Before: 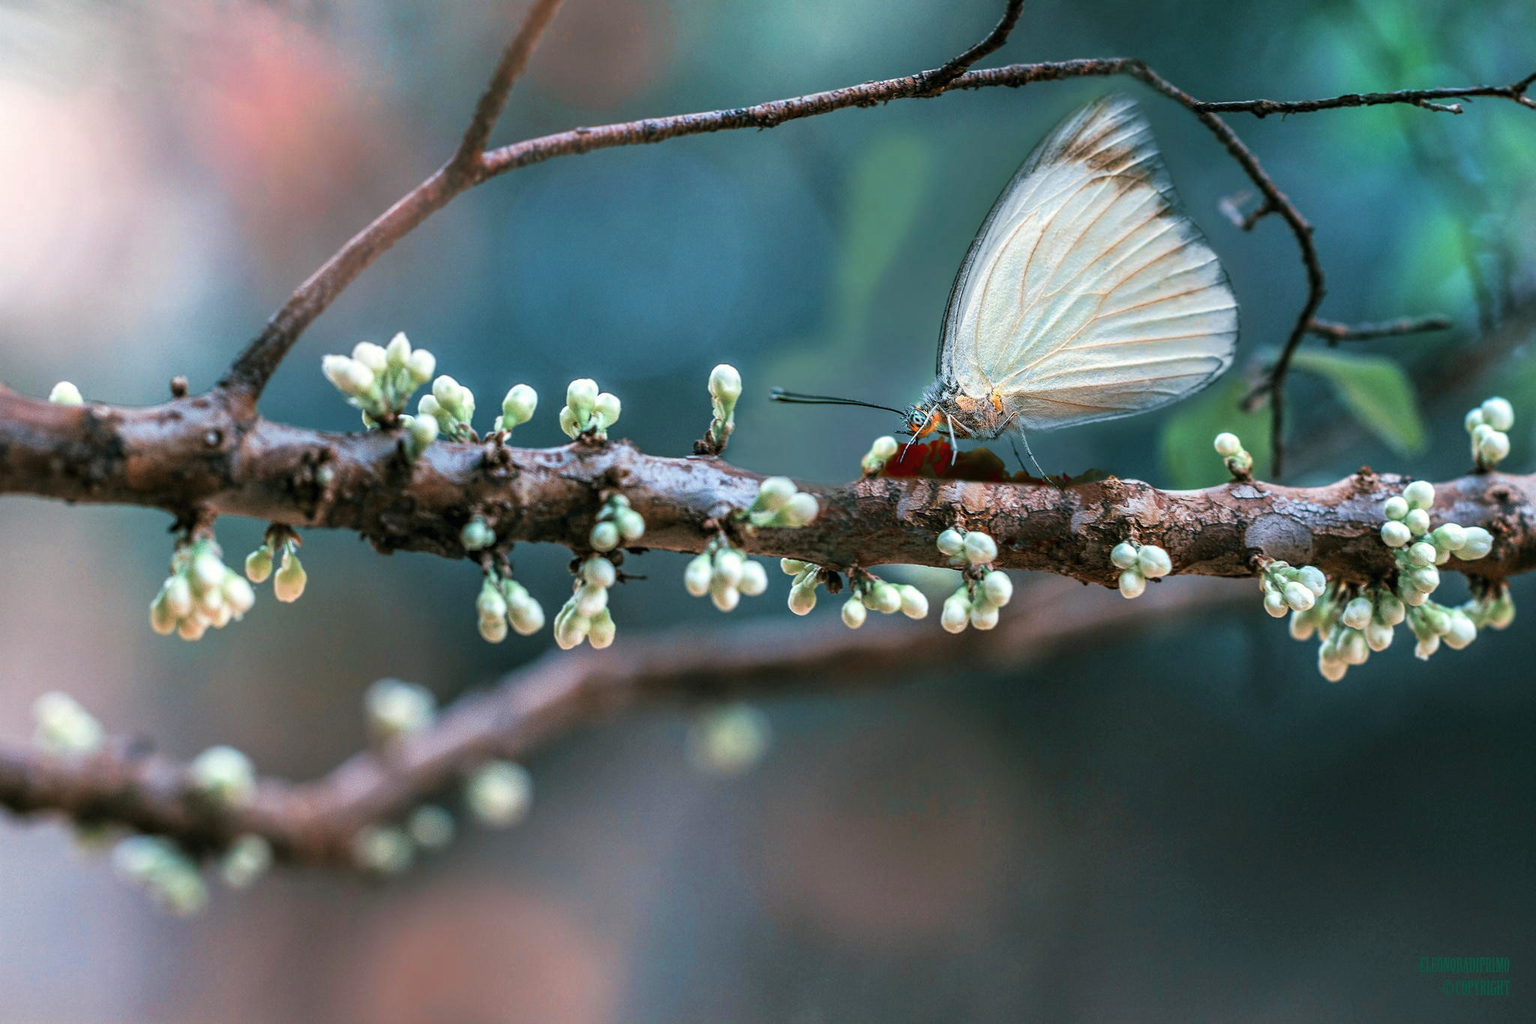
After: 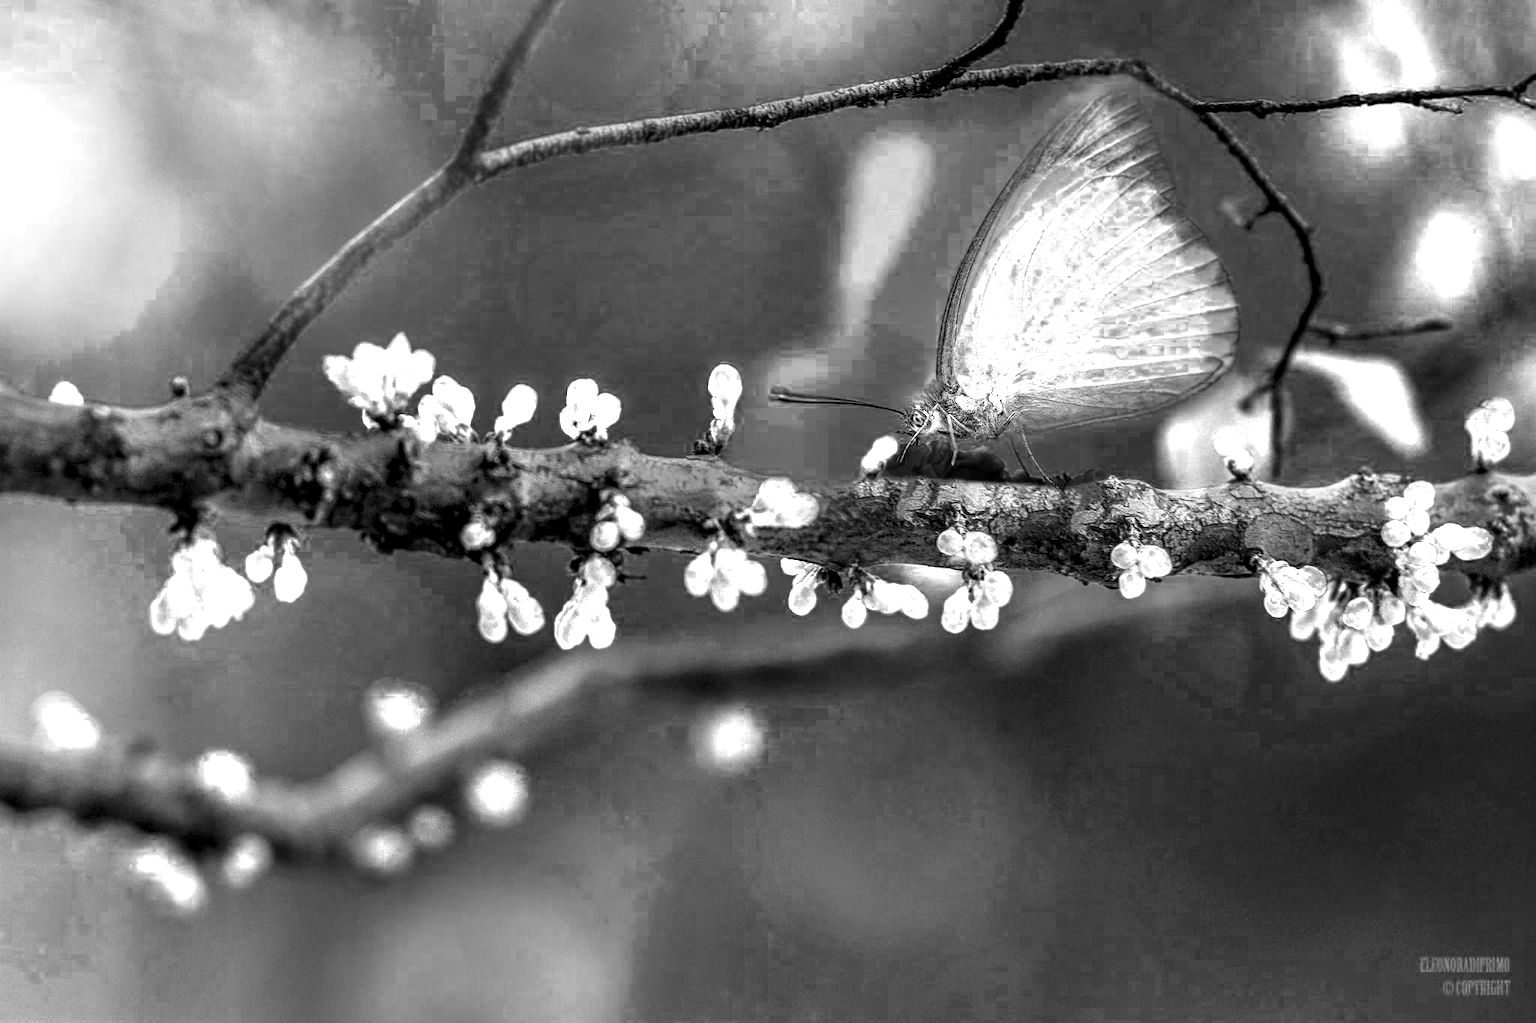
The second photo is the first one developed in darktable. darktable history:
tone curve: curves: ch0 [(0.013, 0) (0.061, 0.068) (0.239, 0.256) (0.502, 0.505) (0.683, 0.676) (0.761, 0.773) (0.858, 0.858) (0.987, 0.945)]; ch1 [(0, 0) (0.172, 0.123) (0.304, 0.267) (0.414, 0.395) (0.472, 0.473) (0.502, 0.508) (0.521, 0.528) (0.583, 0.595) (0.654, 0.673) (0.728, 0.761) (1, 1)]; ch2 [(0, 0) (0.411, 0.424) (0.485, 0.476) (0.502, 0.502) (0.553, 0.557) (0.57, 0.576) (1, 1)], color space Lab, independent channels, preserve colors none
color balance rgb: power › chroma 0.666%, power › hue 60°, perceptual saturation grading › global saturation 29.453%, global vibrance 11.314%, contrast 5.085%
local contrast: highlights 62%, detail 143%, midtone range 0.423
color zones: curves: ch0 [(0, 0.554) (0.146, 0.662) (0.293, 0.86) (0.503, 0.774) (0.637, 0.106) (0.74, 0.072) (0.866, 0.488) (0.998, 0.569)]; ch1 [(0, 0) (0.143, 0) (0.286, 0) (0.429, 0) (0.571, 0) (0.714, 0) (0.857, 0)]
